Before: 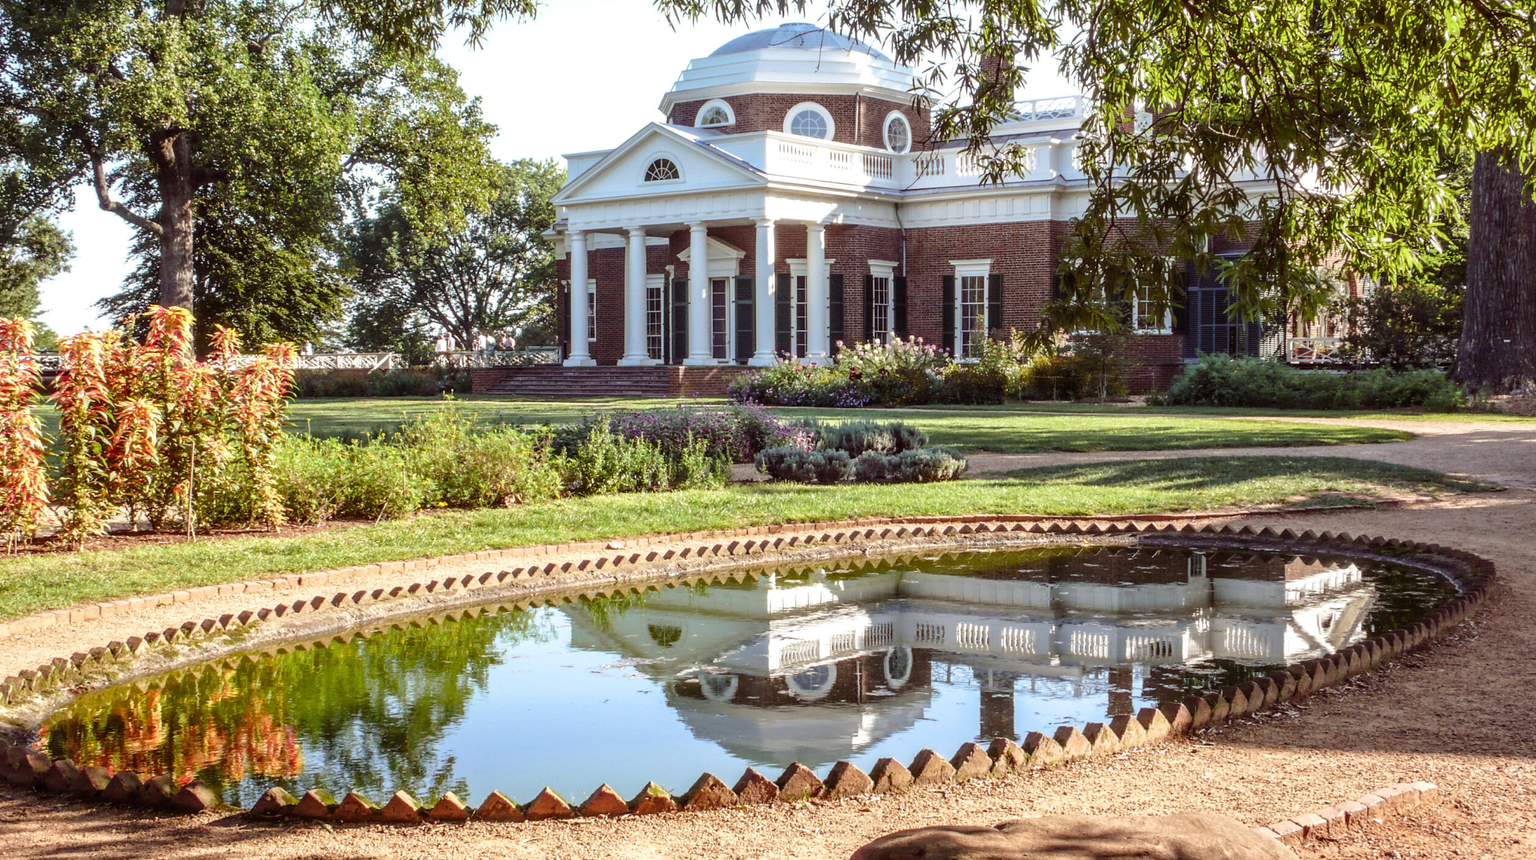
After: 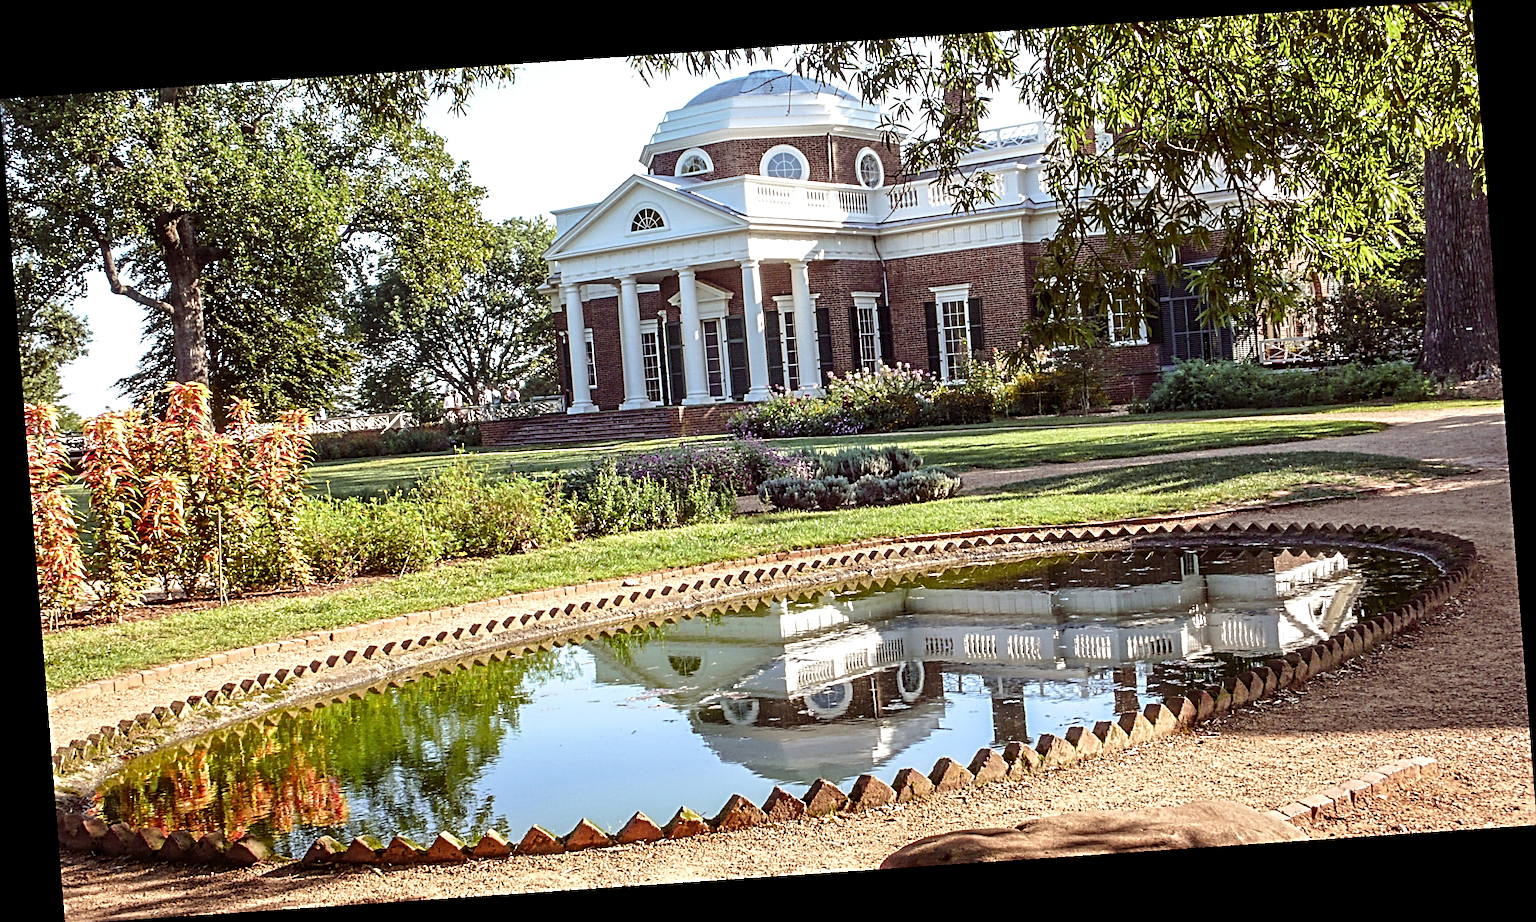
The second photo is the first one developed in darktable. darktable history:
rotate and perspective: rotation -4.2°, shear 0.006, automatic cropping off
tone equalizer: on, module defaults
sharpen: radius 3.69, amount 0.928
